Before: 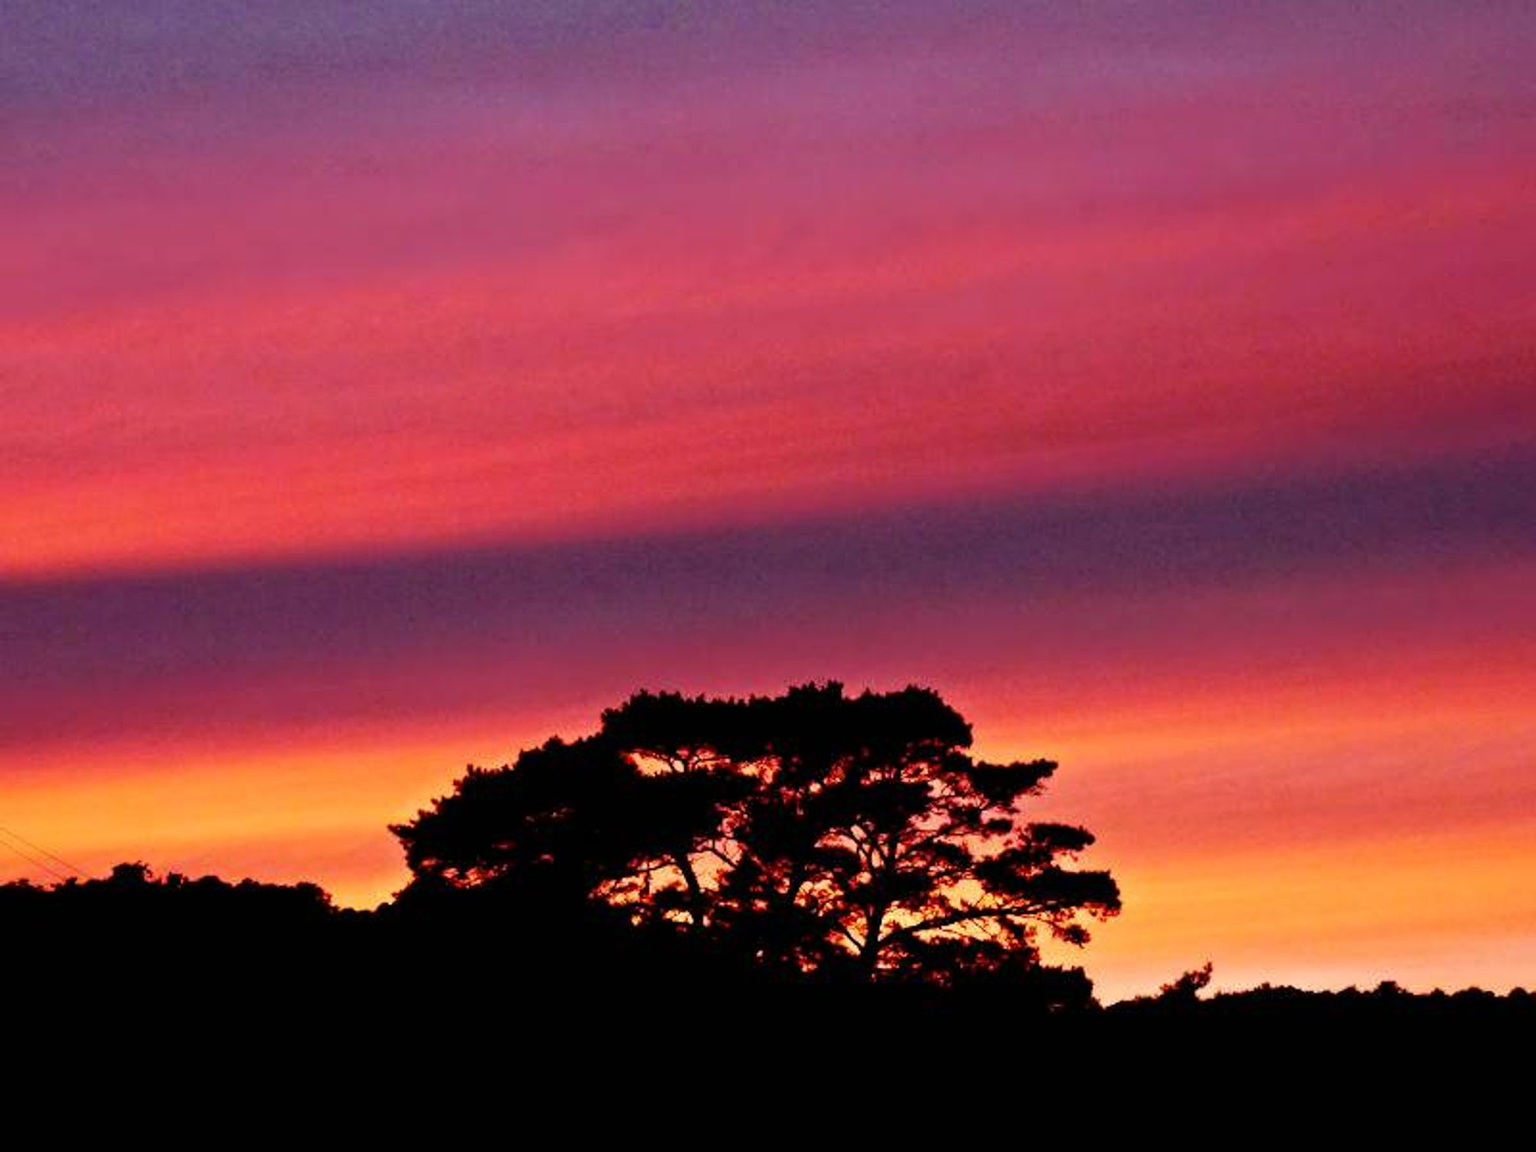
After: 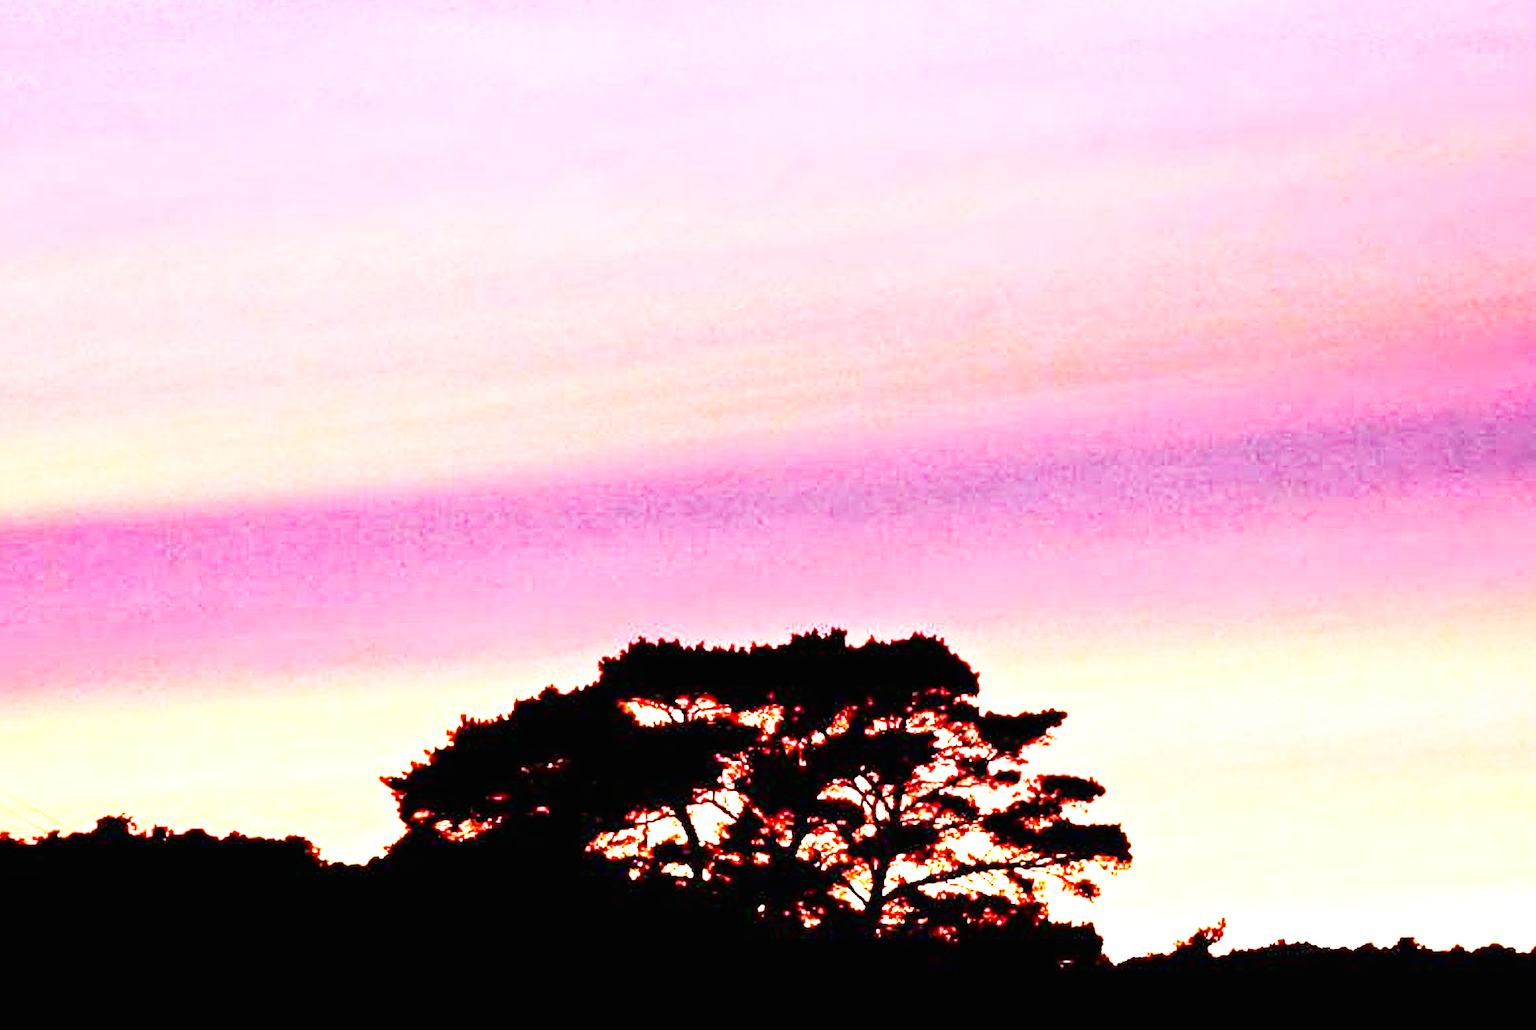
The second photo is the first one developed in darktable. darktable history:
contrast brightness saturation: contrast 0.031, brightness -0.043
crop: left 1.281%, top 6.11%, right 1.403%, bottom 6.86%
tone equalizer: -8 EV -0.381 EV, -7 EV -0.394 EV, -6 EV -0.358 EV, -5 EV -0.217 EV, -3 EV 0.23 EV, -2 EV 0.354 EV, -1 EV 0.389 EV, +0 EV 0.434 EV, edges refinement/feathering 500, mask exposure compensation -1.57 EV, preserve details no
exposure: black level correction 0, exposure 1.738 EV, compensate highlight preservation false
sharpen: on, module defaults
base curve: curves: ch0 [(0, 0.003) (0.001, 0.002) (0.006, 0.004) (0.02, 0.022) (0.048, 0.086) (0.094, 0.234) (0.162, 0.431) (0.258, 0.629) (0.385, 0.8) (0.548, 0.918) (0.751, 0.988) (1, 1)], preserve colors none
